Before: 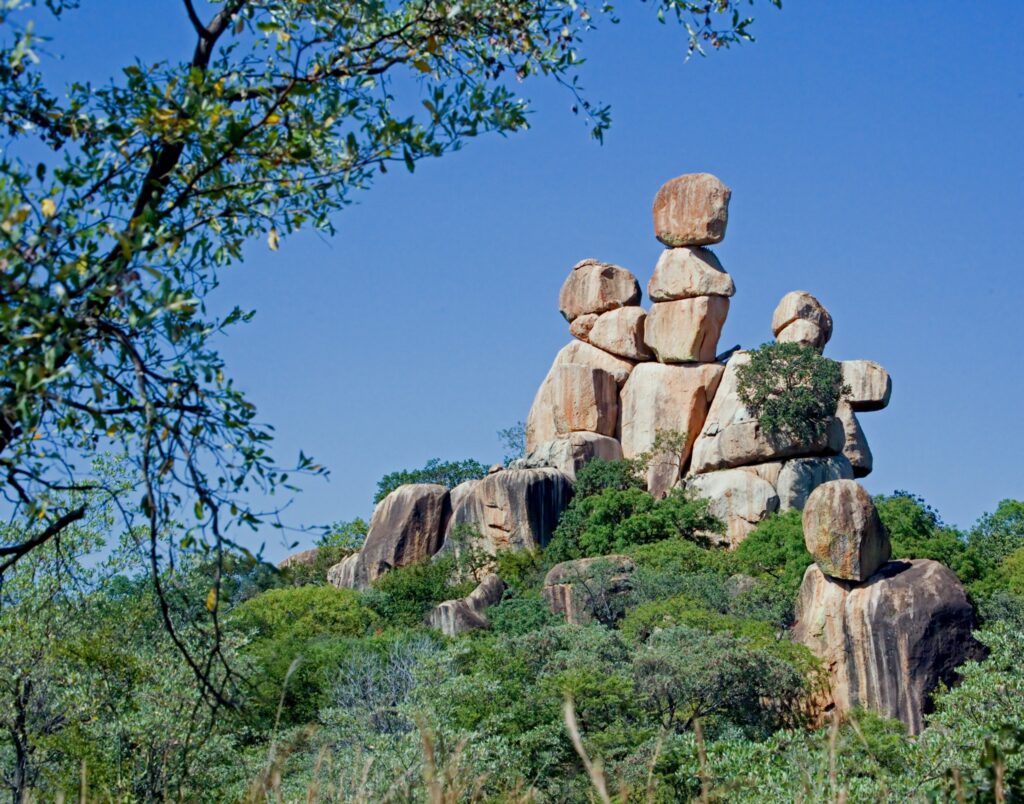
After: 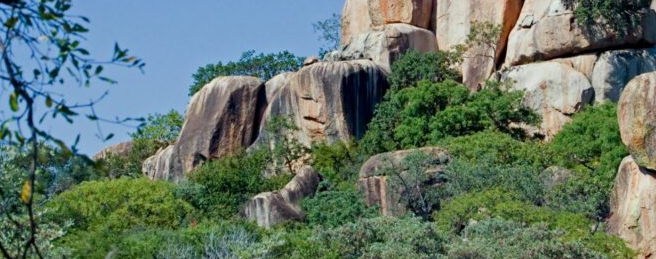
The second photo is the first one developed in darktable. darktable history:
crop: left 18.15%, top 50.855%, right 17.691%, bottom 16.917%
